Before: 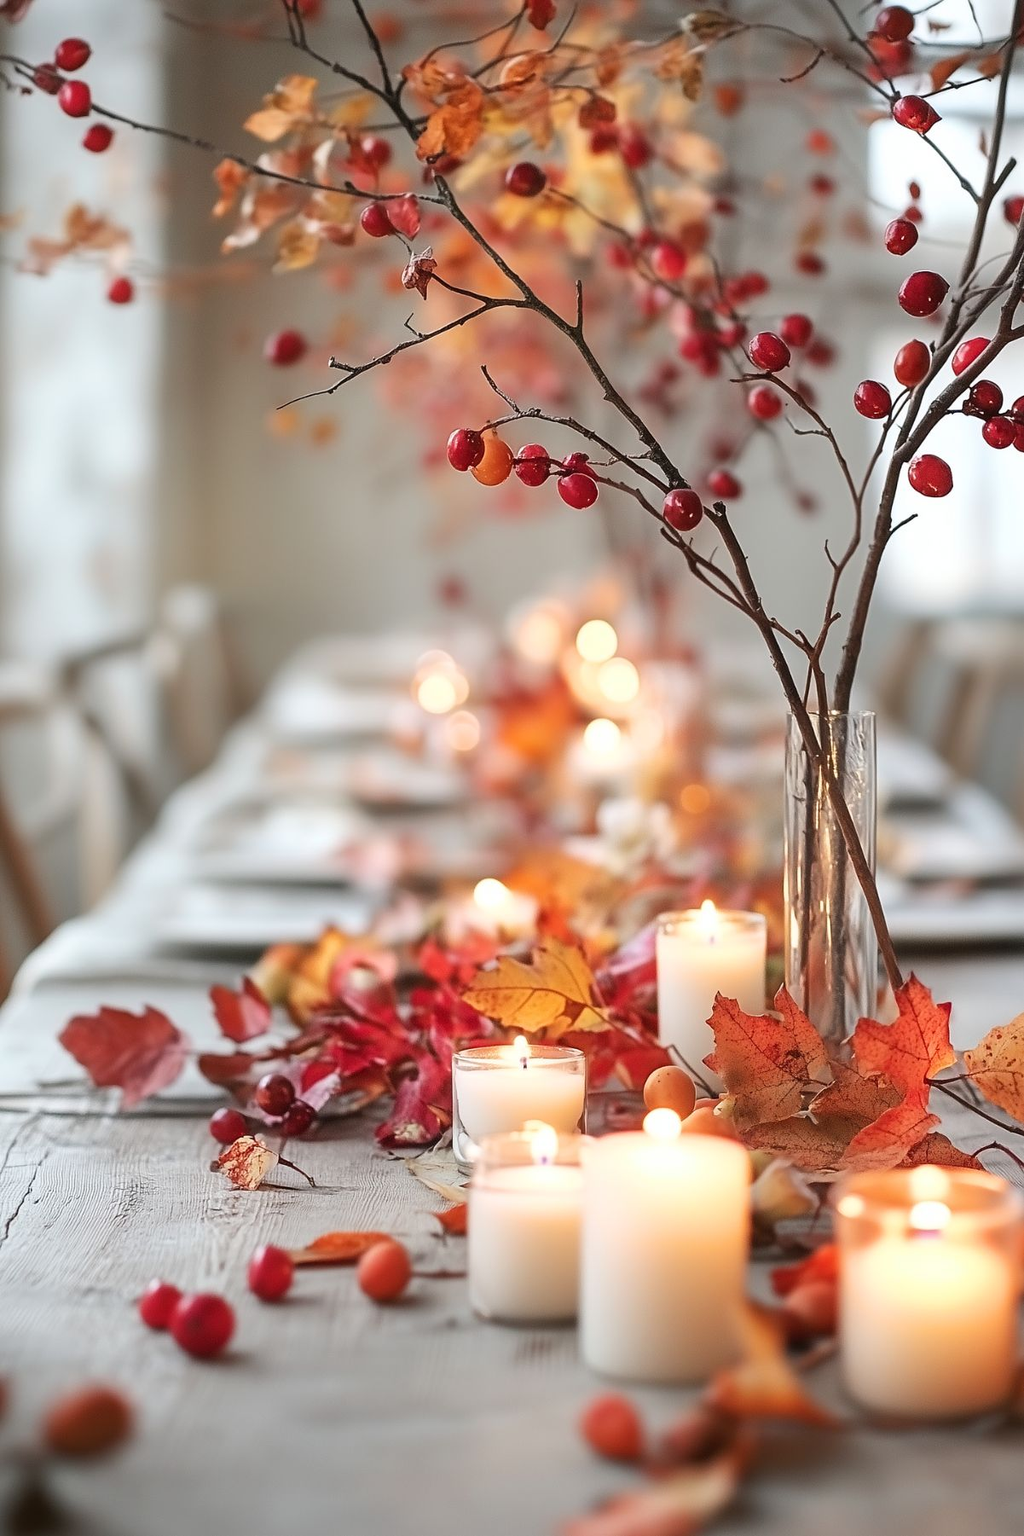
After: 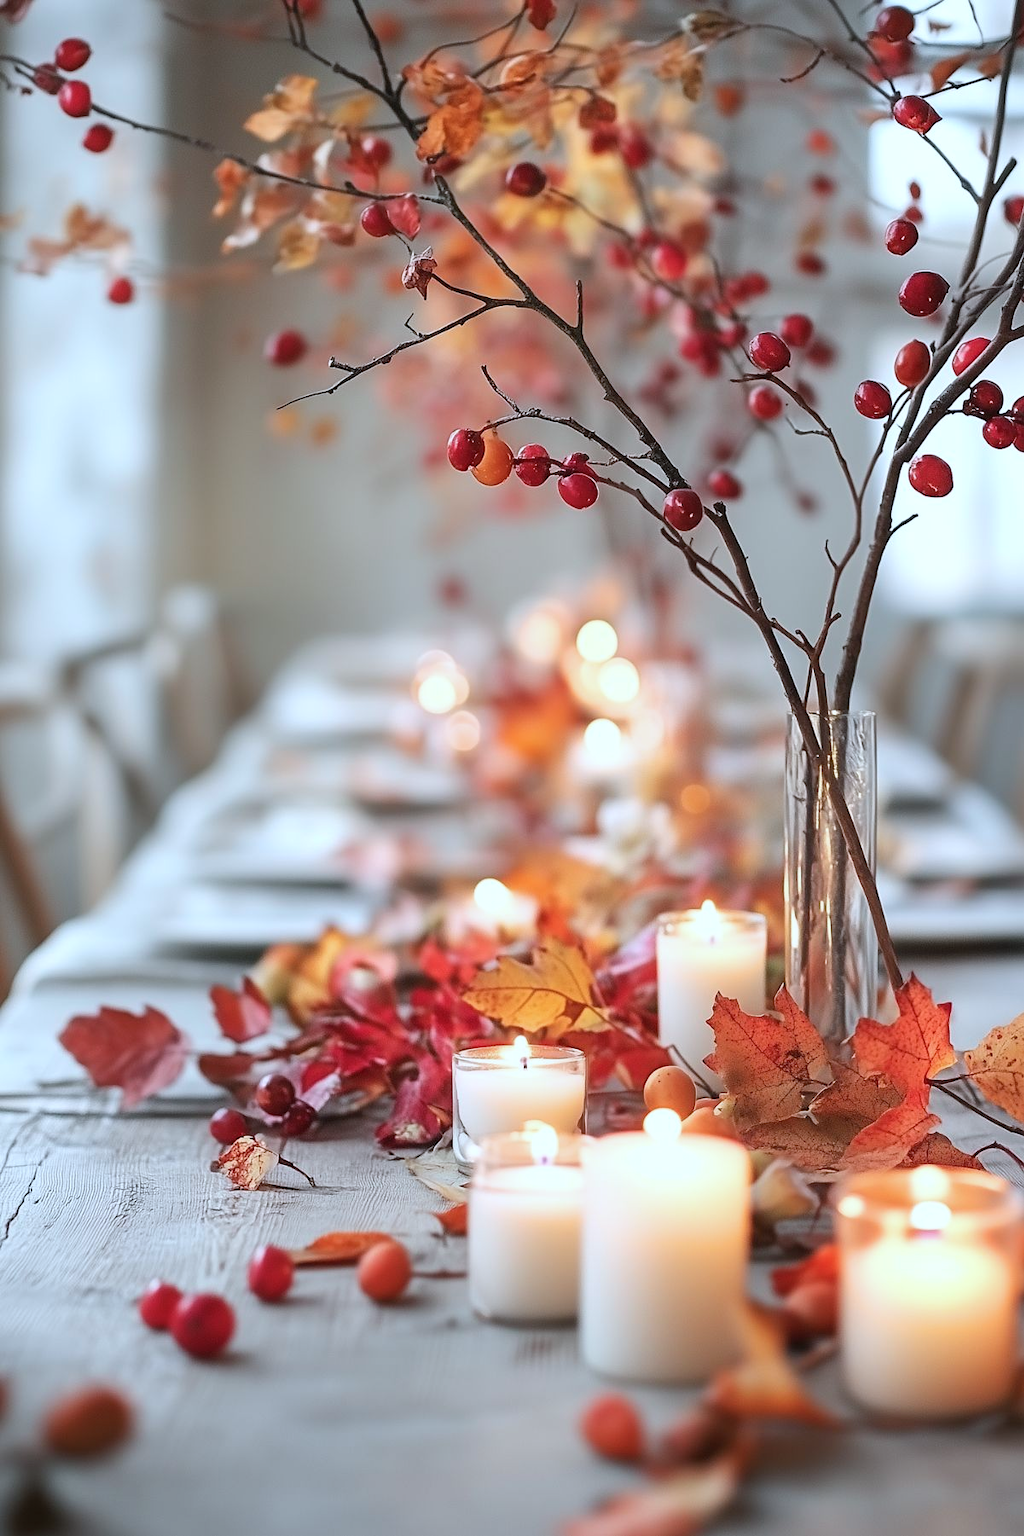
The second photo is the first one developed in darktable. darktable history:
color calibration: illuminant custom, x 0.368, y 0.373, temperature 4342.67 K
